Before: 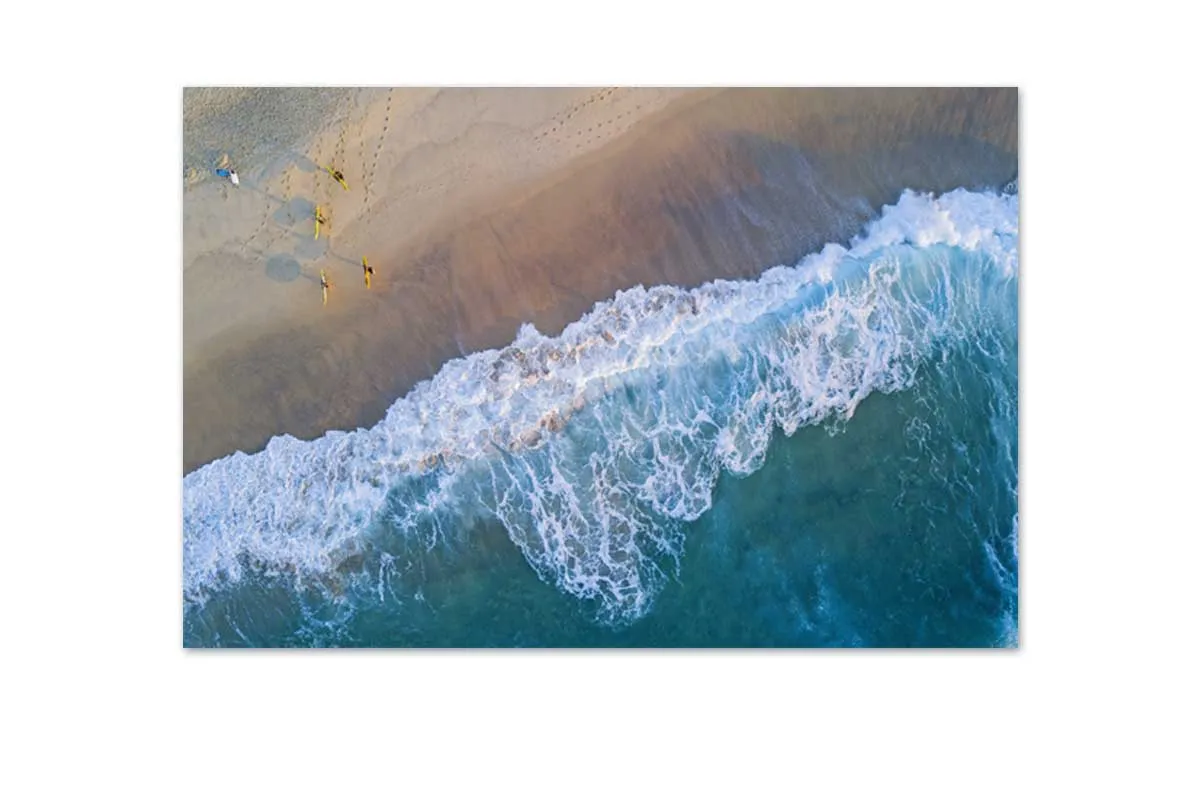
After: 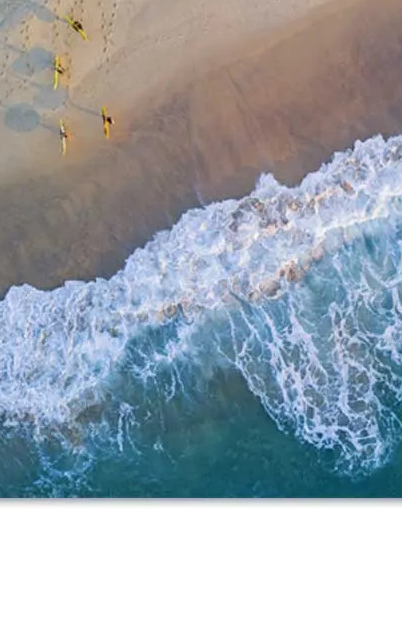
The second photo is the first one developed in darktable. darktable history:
crop and rotate: left 21.77%, top 18.528%, right 44.676%, bottom 2.997%
haze removal: strength 0.29, distance 0.25, compatibility mode true, adaptive false
